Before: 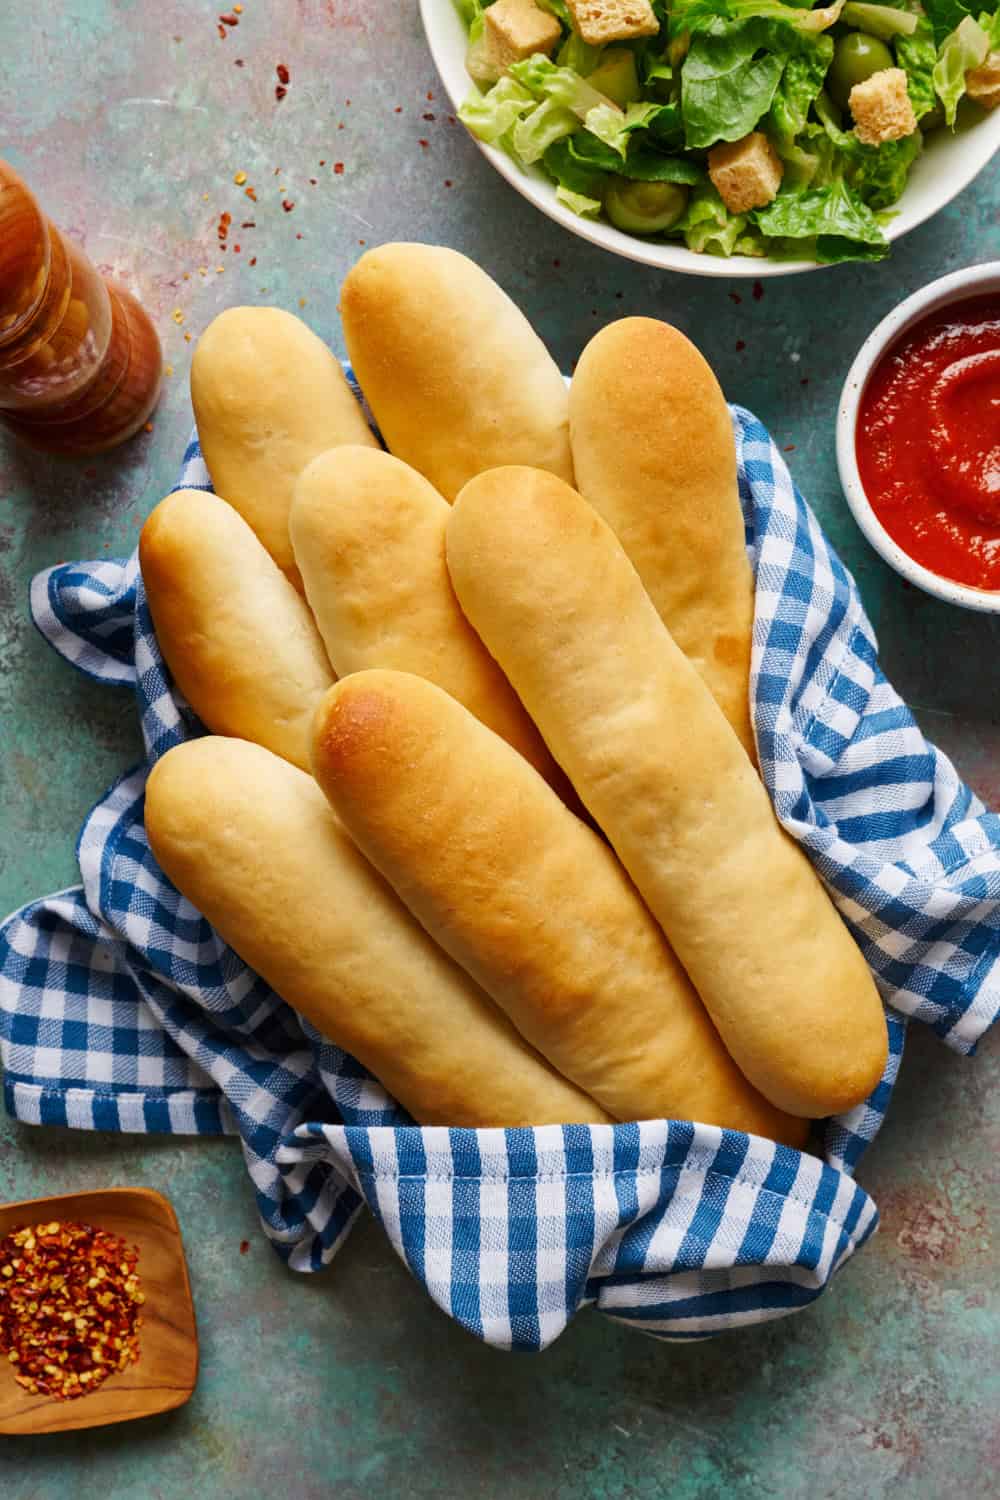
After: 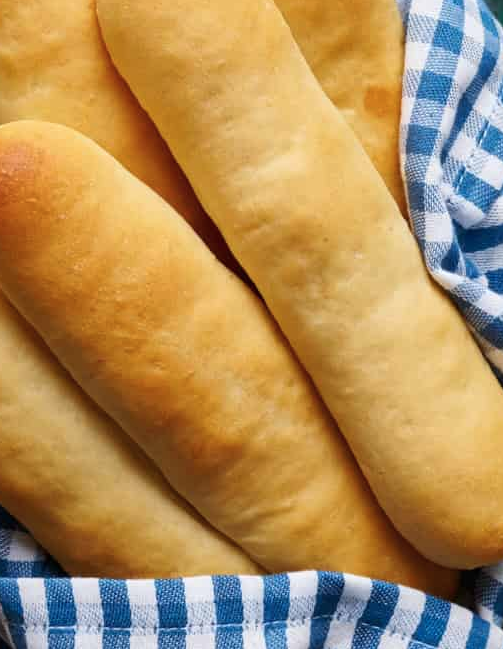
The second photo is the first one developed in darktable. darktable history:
crop: left 35.03%, top 36.625%, right 14.663%, bottom 20.057%
color zones: curves: ch1 [(0, 0.469) (0.01, 0.469) (0.12, 0.446) (0.248, 0.469) (0.5, 0.5) (0.748, 0.5) (0.99, 0.469) (1, 0.469)]
